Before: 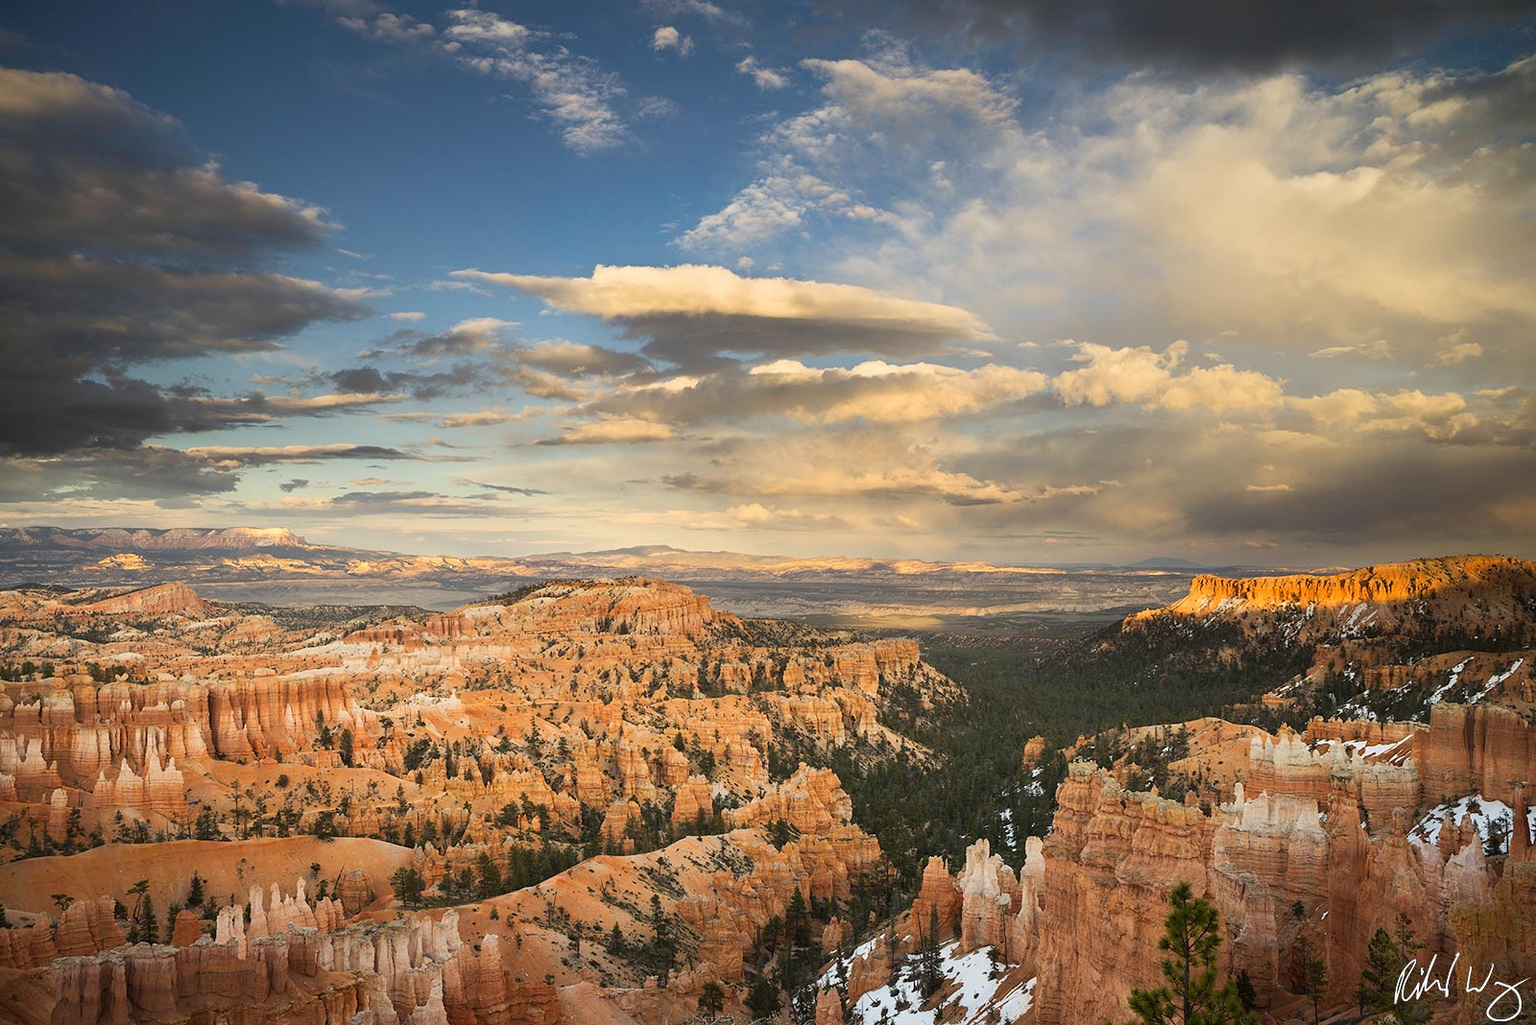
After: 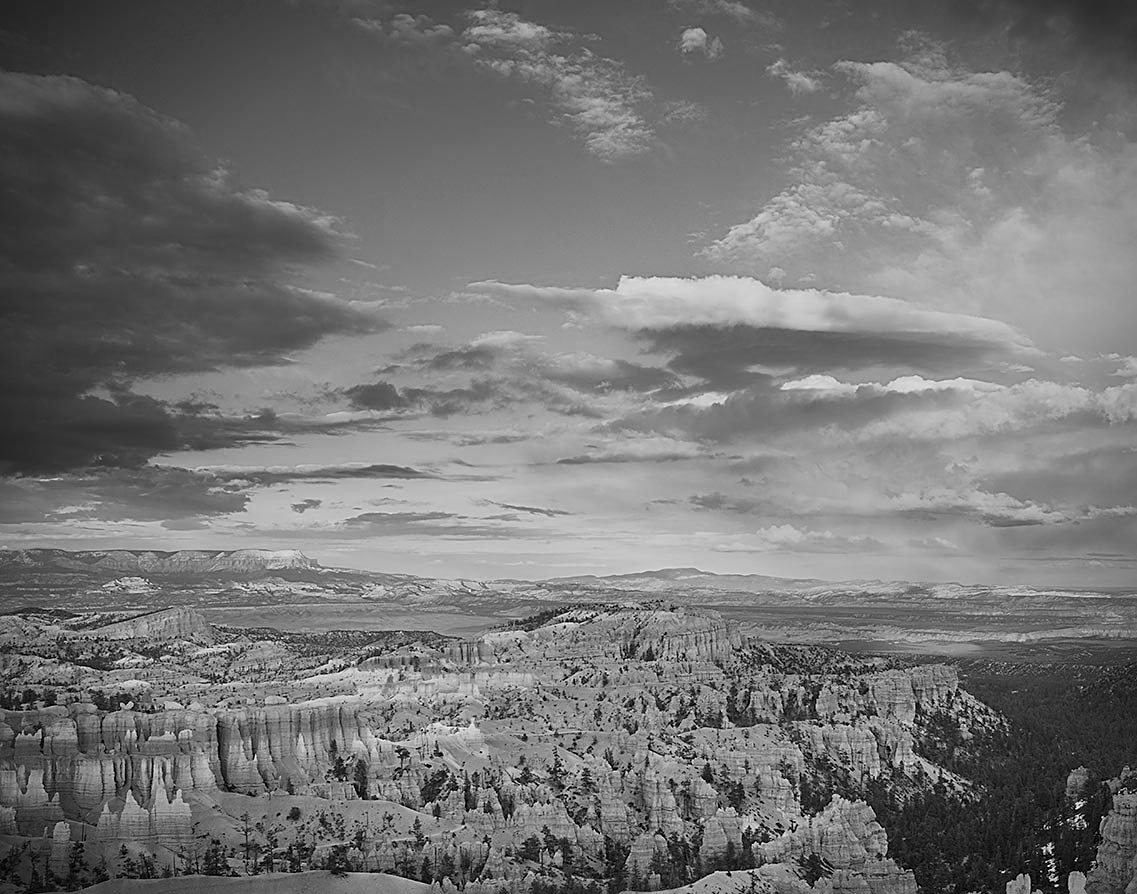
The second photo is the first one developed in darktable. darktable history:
color calibration: output gray [0.246, 0.254, 0.501, 0], gray › normalize channels true, illuminant same as pipeline (D50), adaptation XYZ, x 0.346, y 0.358, temperature 5016.37 K, gamut compression 0.027
crop: right 28.885%, bottom 16.275%
vignetting: fall-off start 89.05%, fall-off radius 43.34%, width/height ratio 1.159, unbound false
sharpen: on, module defaults
